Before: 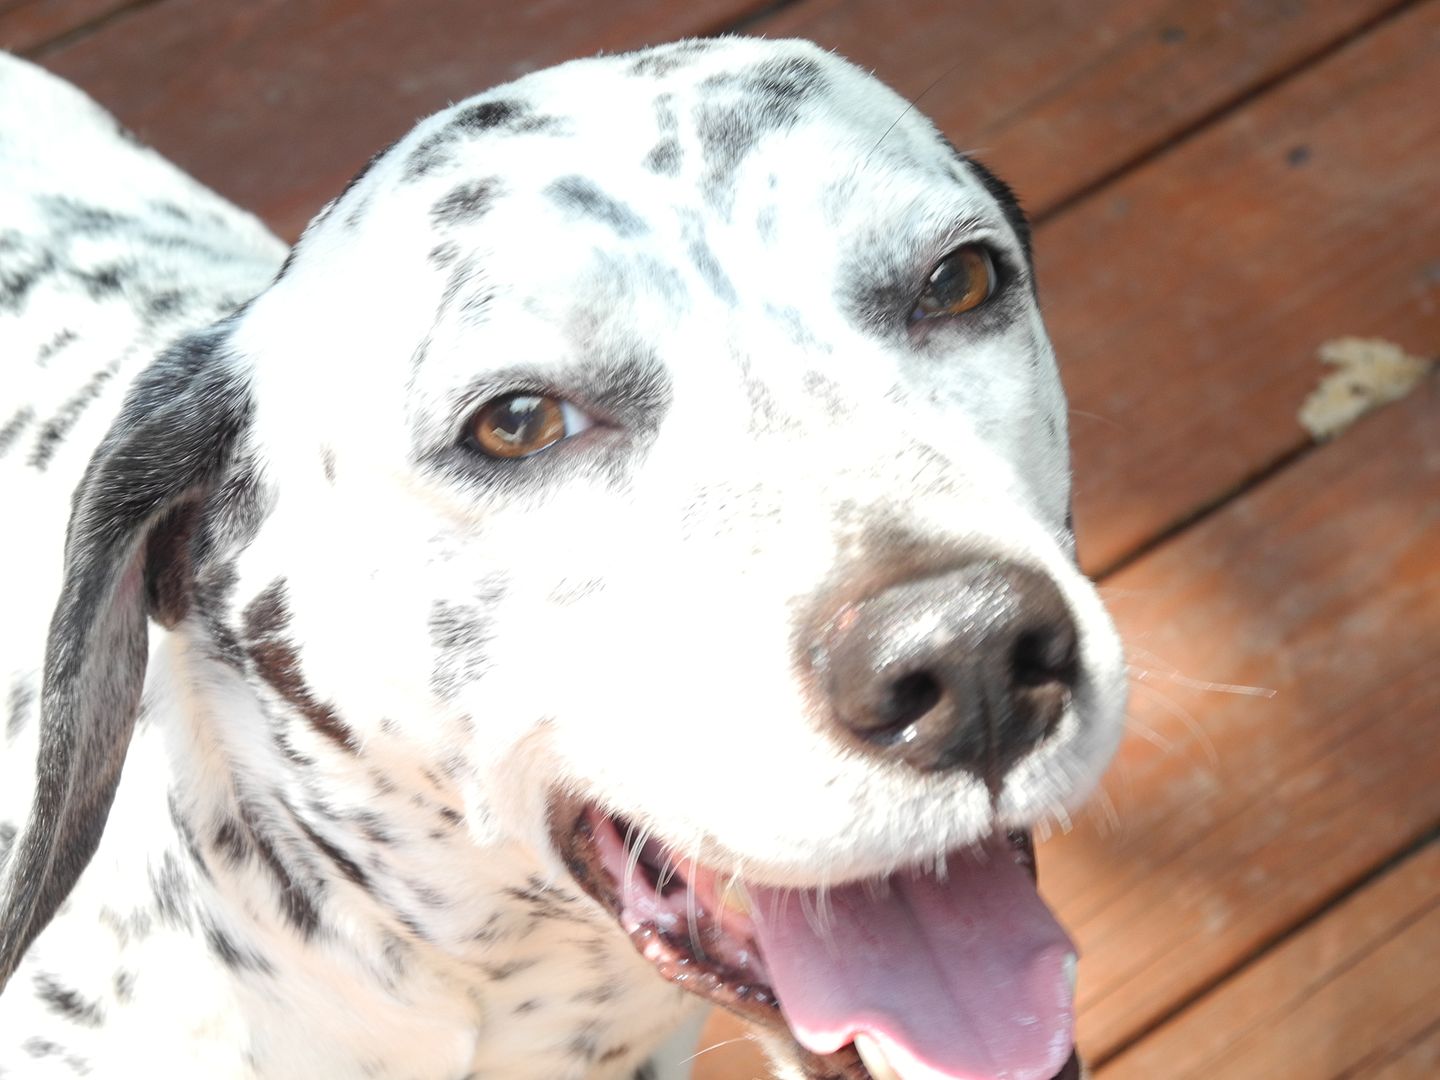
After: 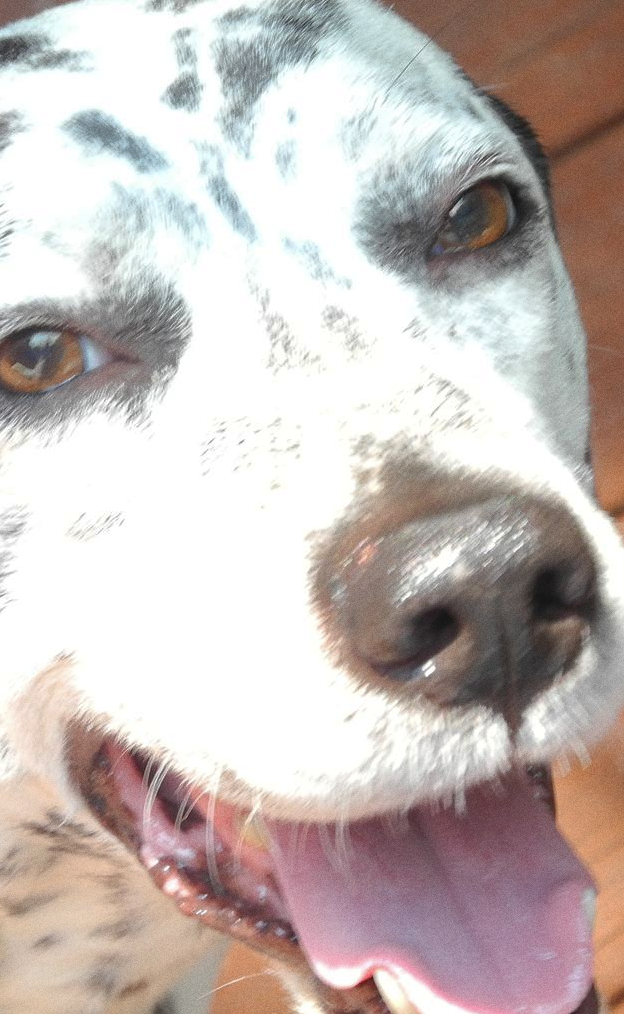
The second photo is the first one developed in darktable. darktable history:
crop: left 33.452%, top 6.025%, right 23.155%
grain: coarseness 0.09 ISO
shadows and highlights: on, module defaults
